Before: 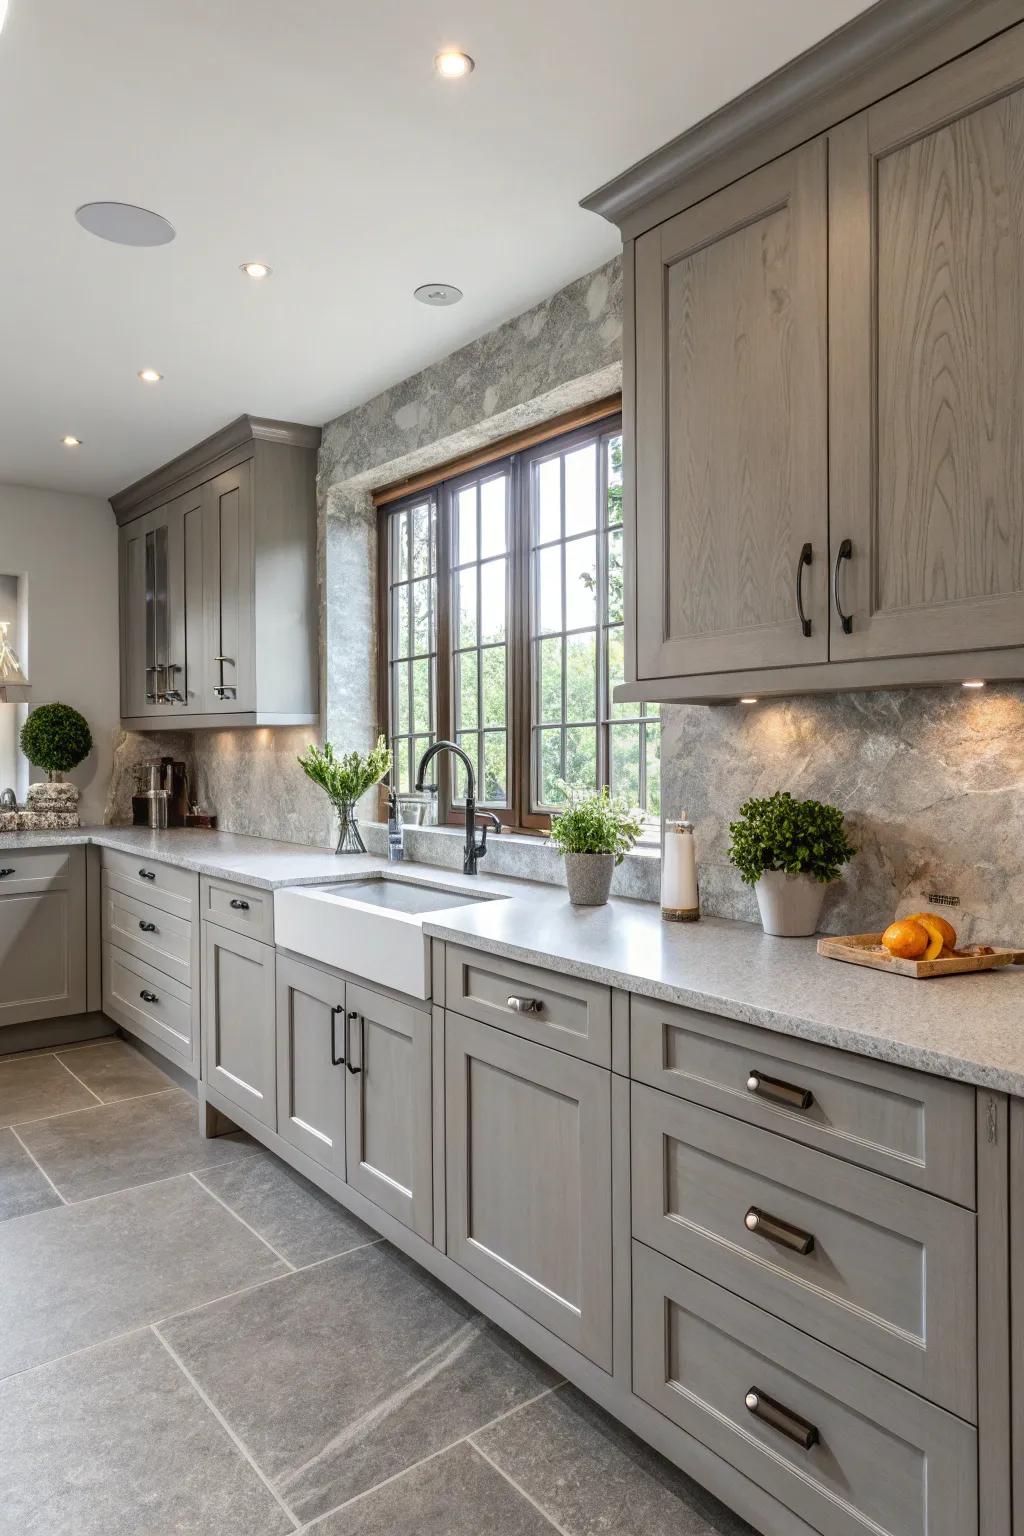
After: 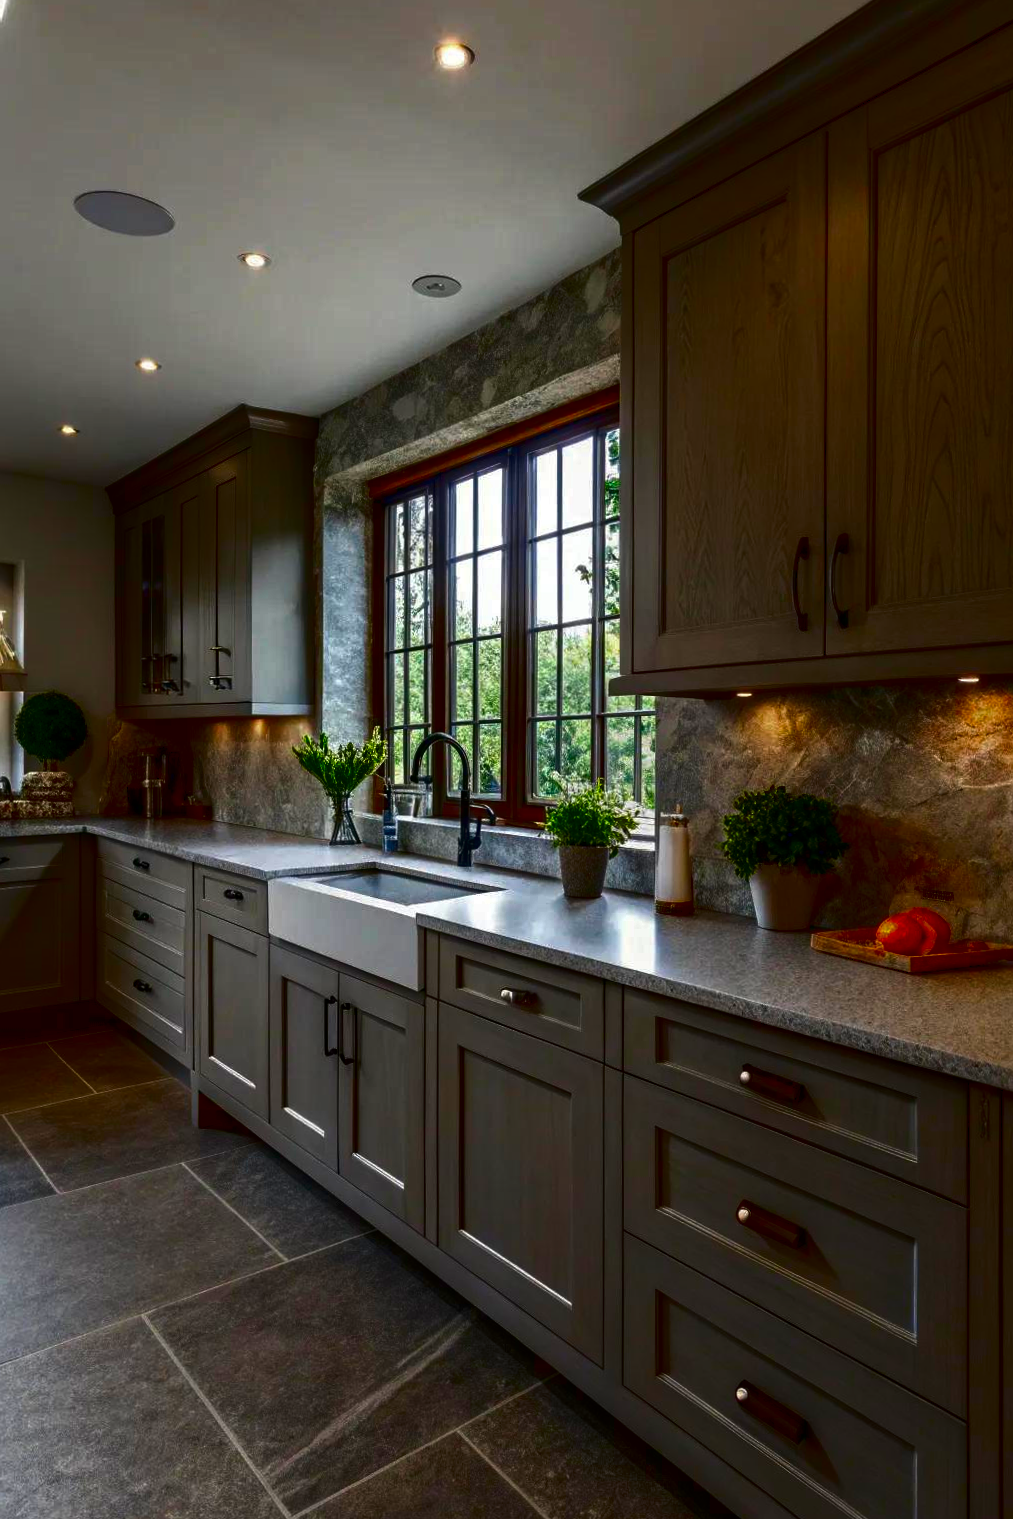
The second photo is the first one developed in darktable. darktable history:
crop and rotate: angle -0.41°
contrast brightness saturation: brightness -0.996, saturation 0.985
